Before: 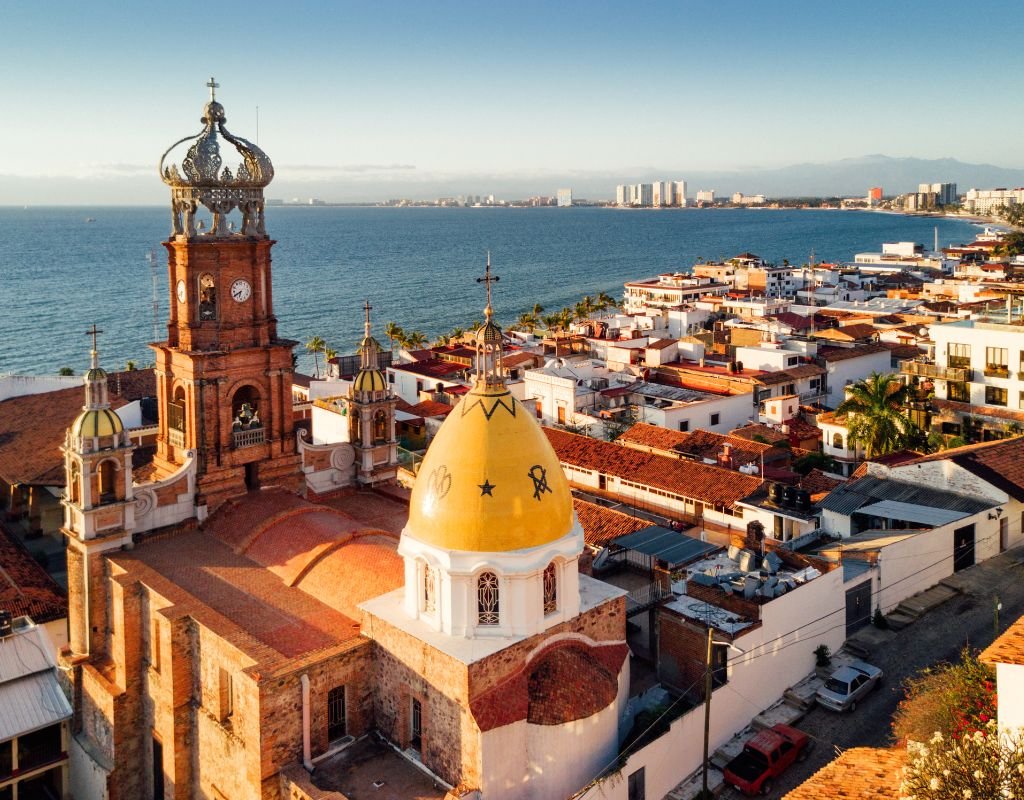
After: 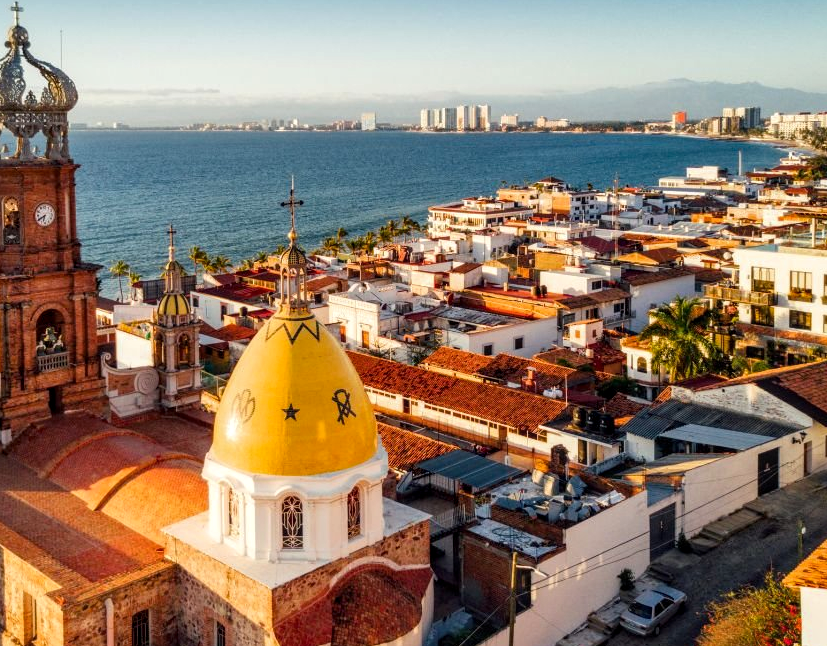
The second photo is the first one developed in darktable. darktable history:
color balance rgb: perceptual saturation grading › global saturation 10%, global vibrance 10%
local contrast: on, module defaults
crop: left 19.159%, top 9.58%, bottom 9.58%
